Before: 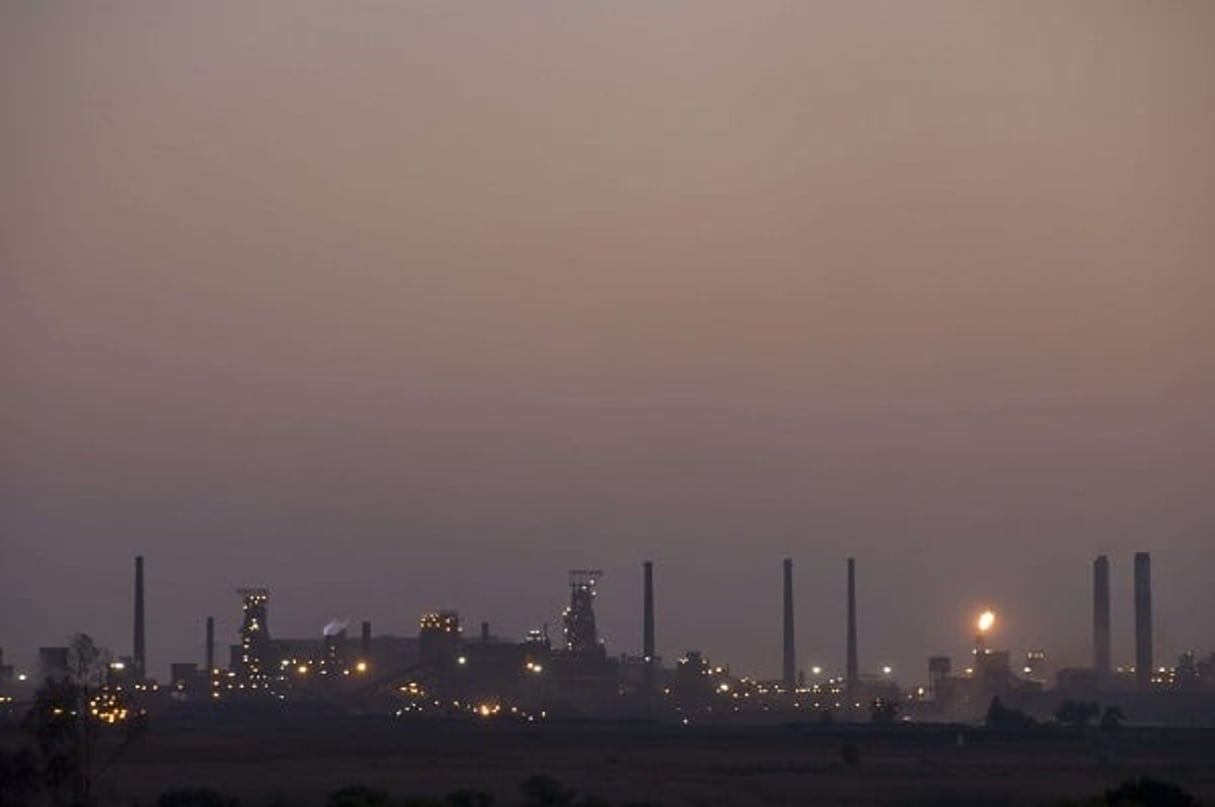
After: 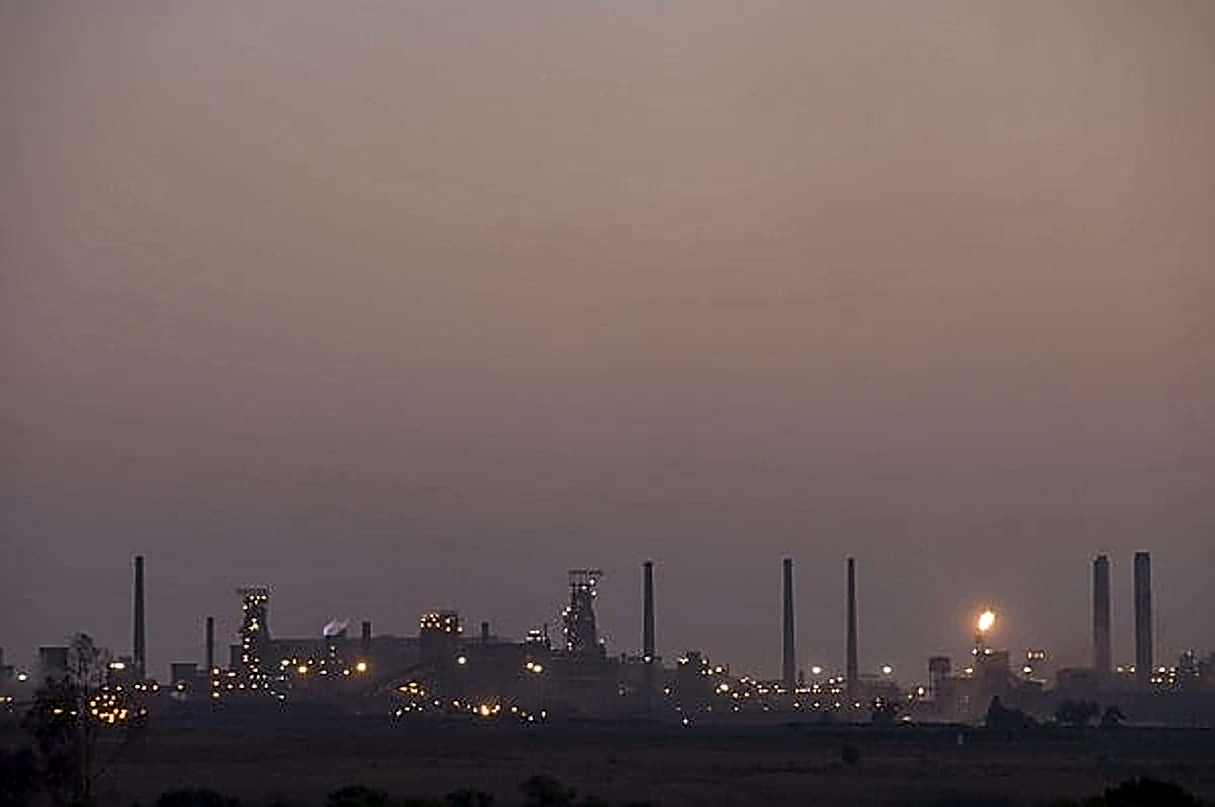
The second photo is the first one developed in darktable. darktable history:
local contrast: on, module defaults
sharpen: amount 1.991
shadows and highlights: shadows -20.36, white point adjustment -1.97, highlights -35.15
